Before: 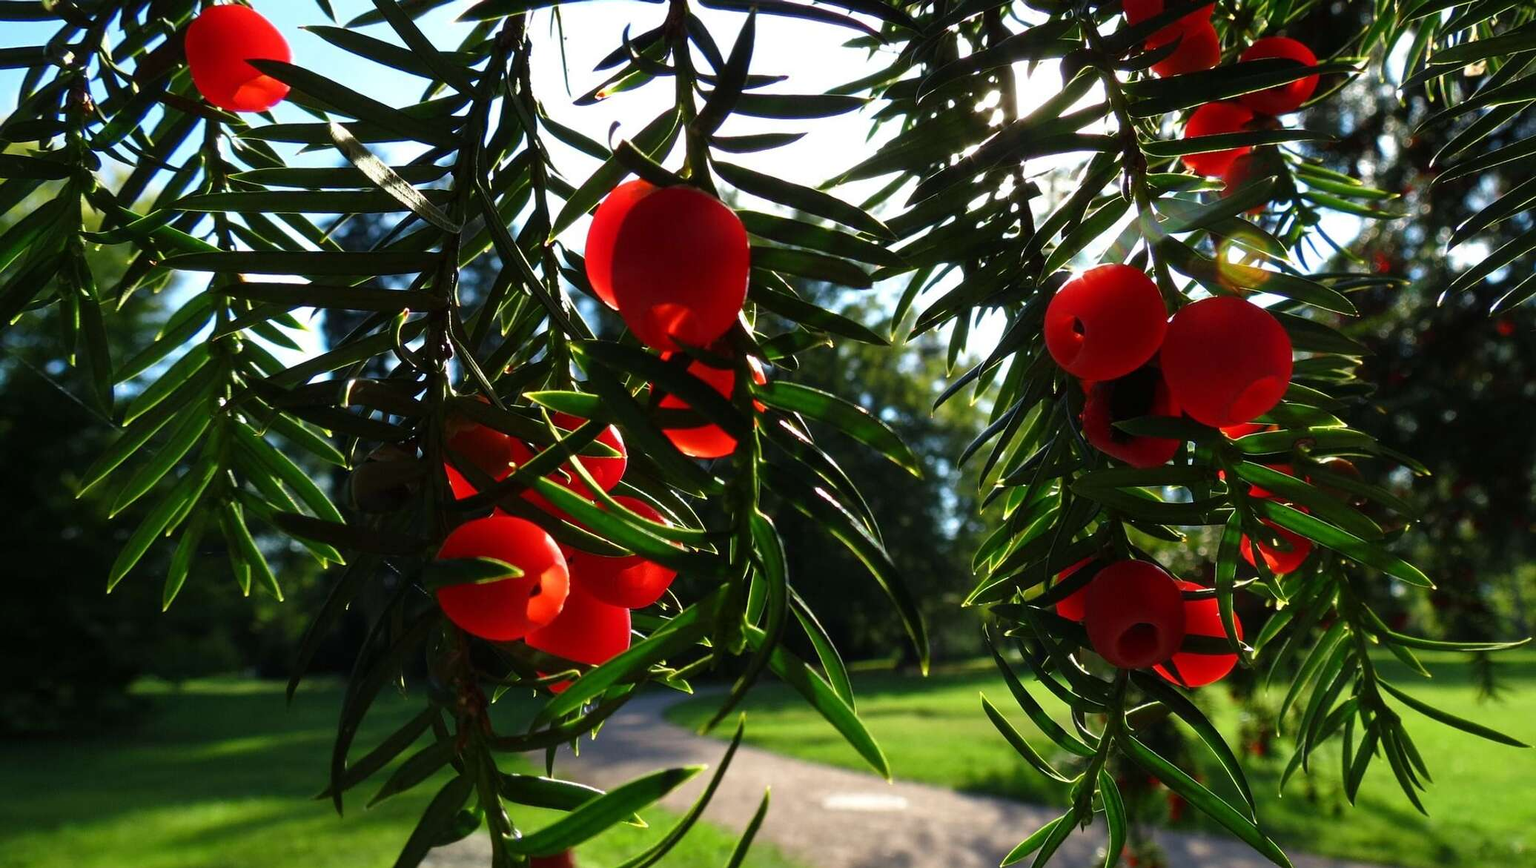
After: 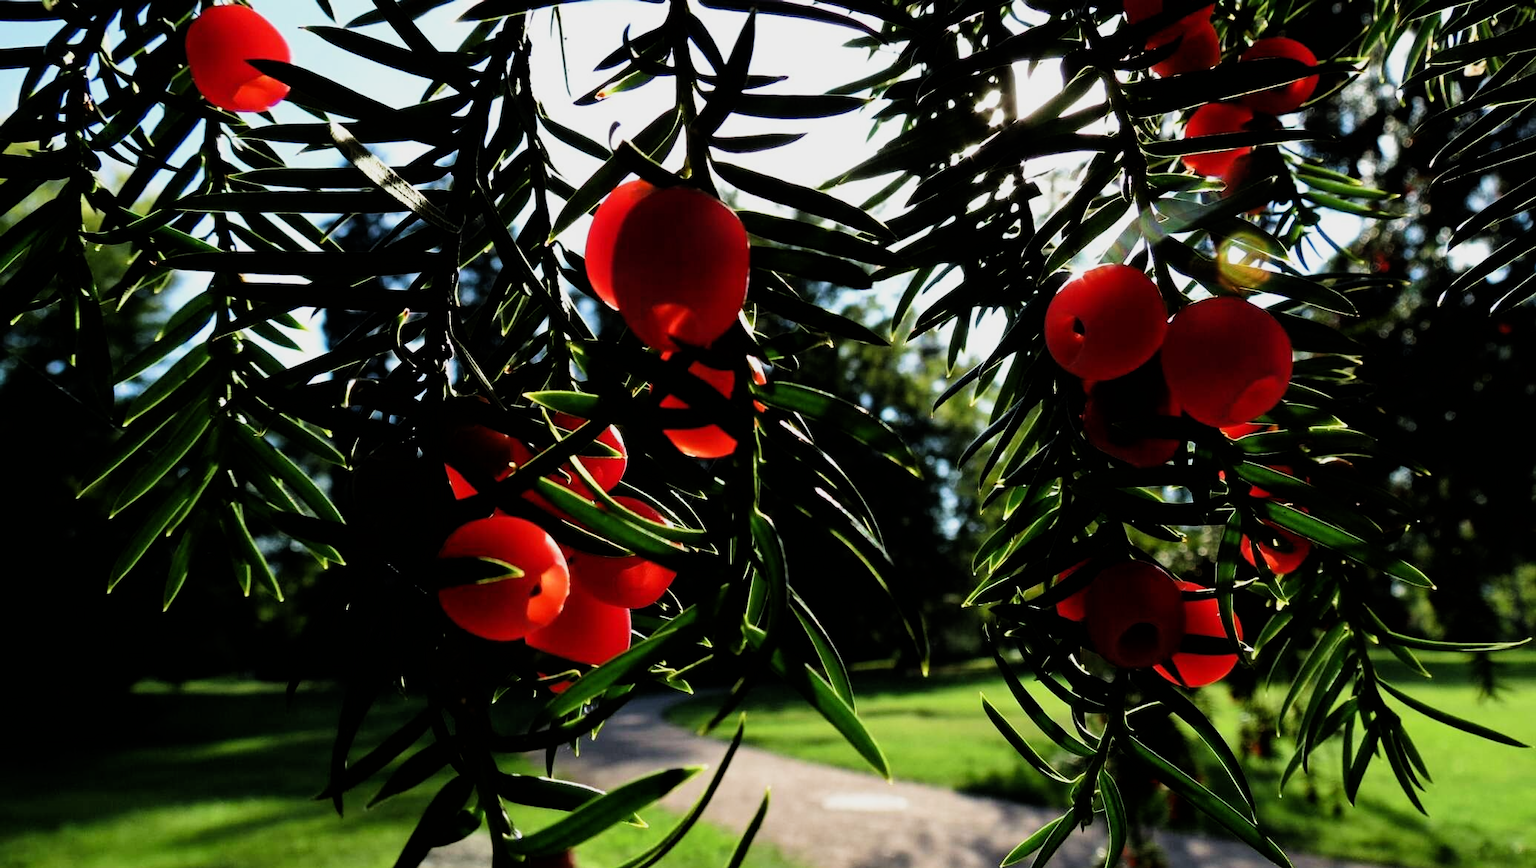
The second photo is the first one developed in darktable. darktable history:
filmic rgb: black relative exposure -5.02 EV, white relative exposure 3.51 EV, hardness 3.18, contrast 1.386, highlights saturation mix -49.71%
